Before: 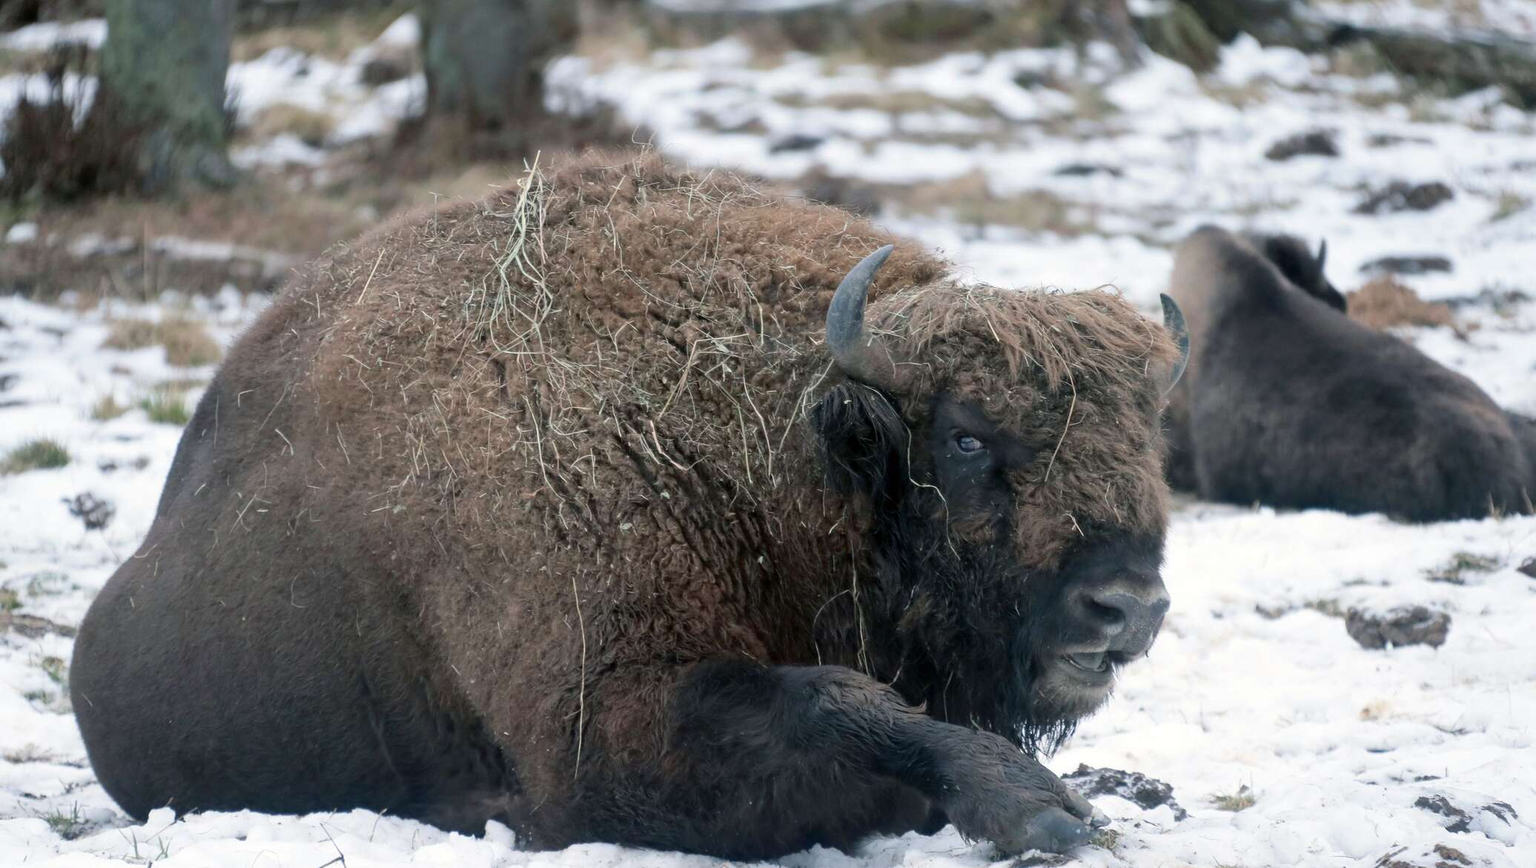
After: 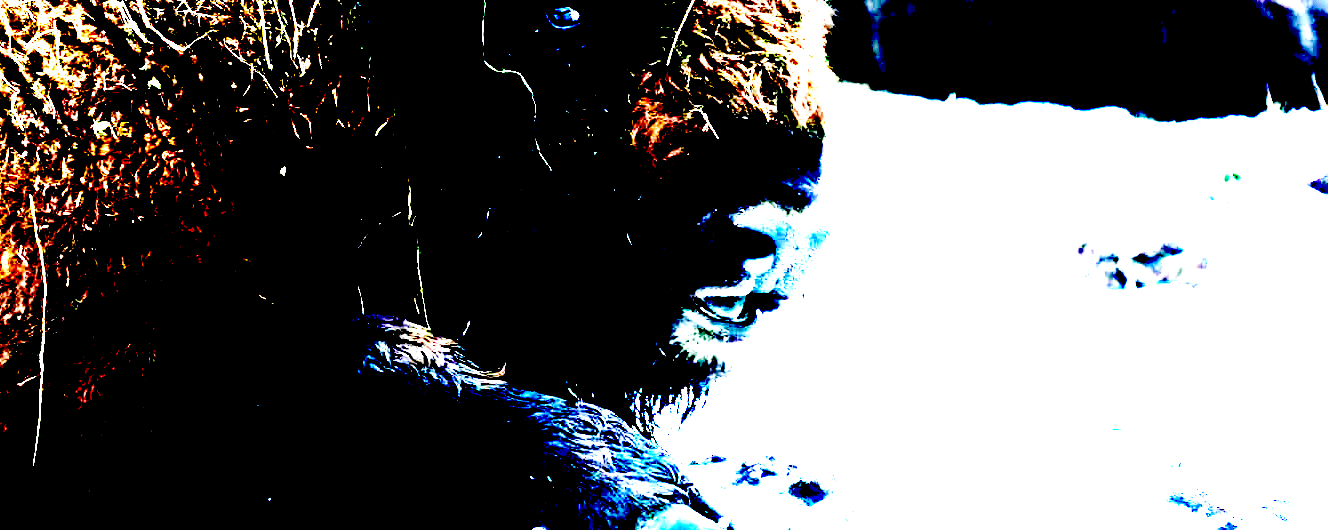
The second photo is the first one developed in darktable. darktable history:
exposure: black level correction 0.099, exposure 2.897 EV, compensate exposure bias true, compensate highlight preservation false
crop and rotate: left 35.88%, top 49.875%, bottom 4.78%
